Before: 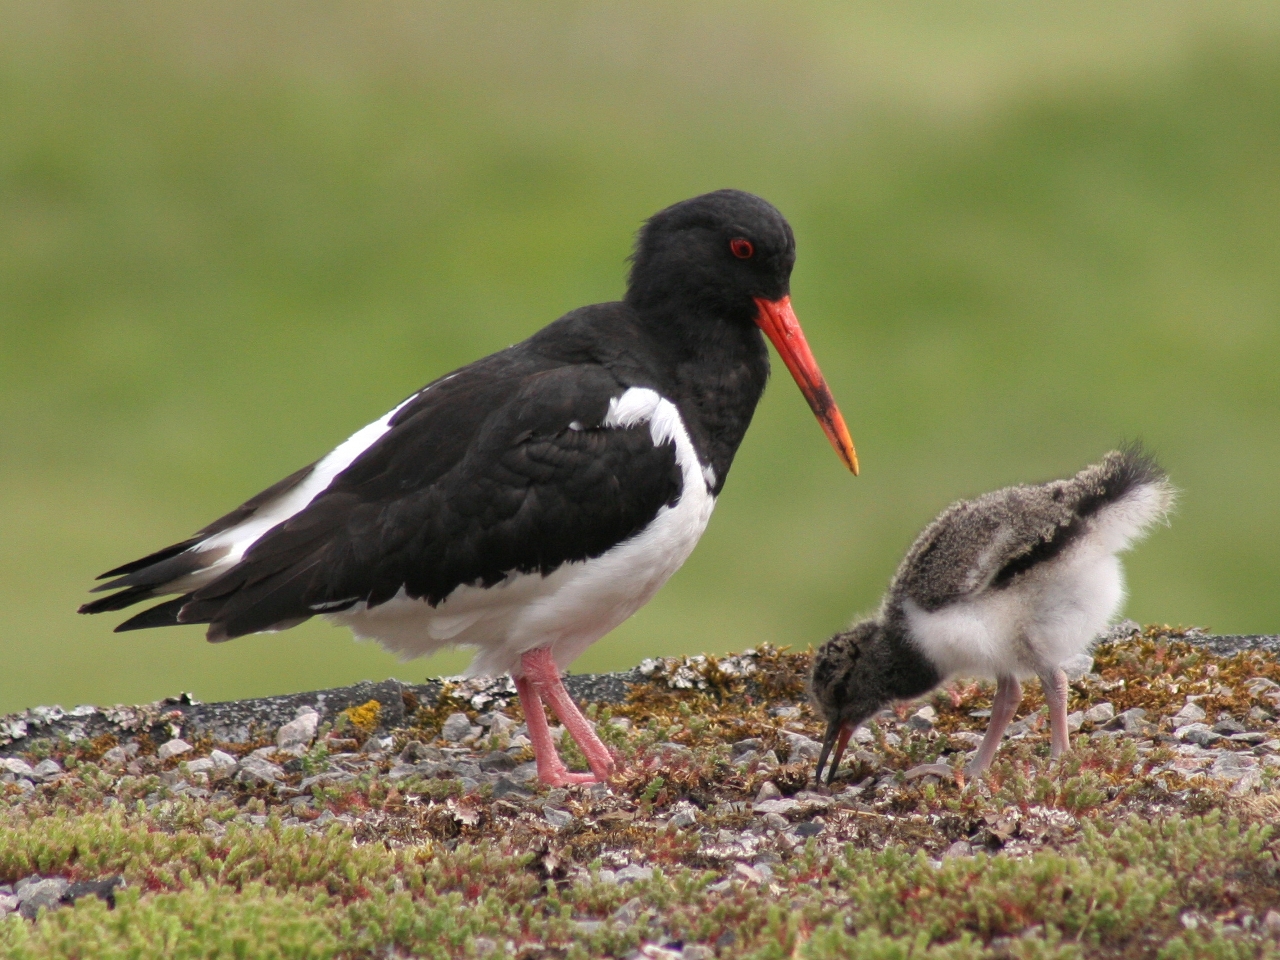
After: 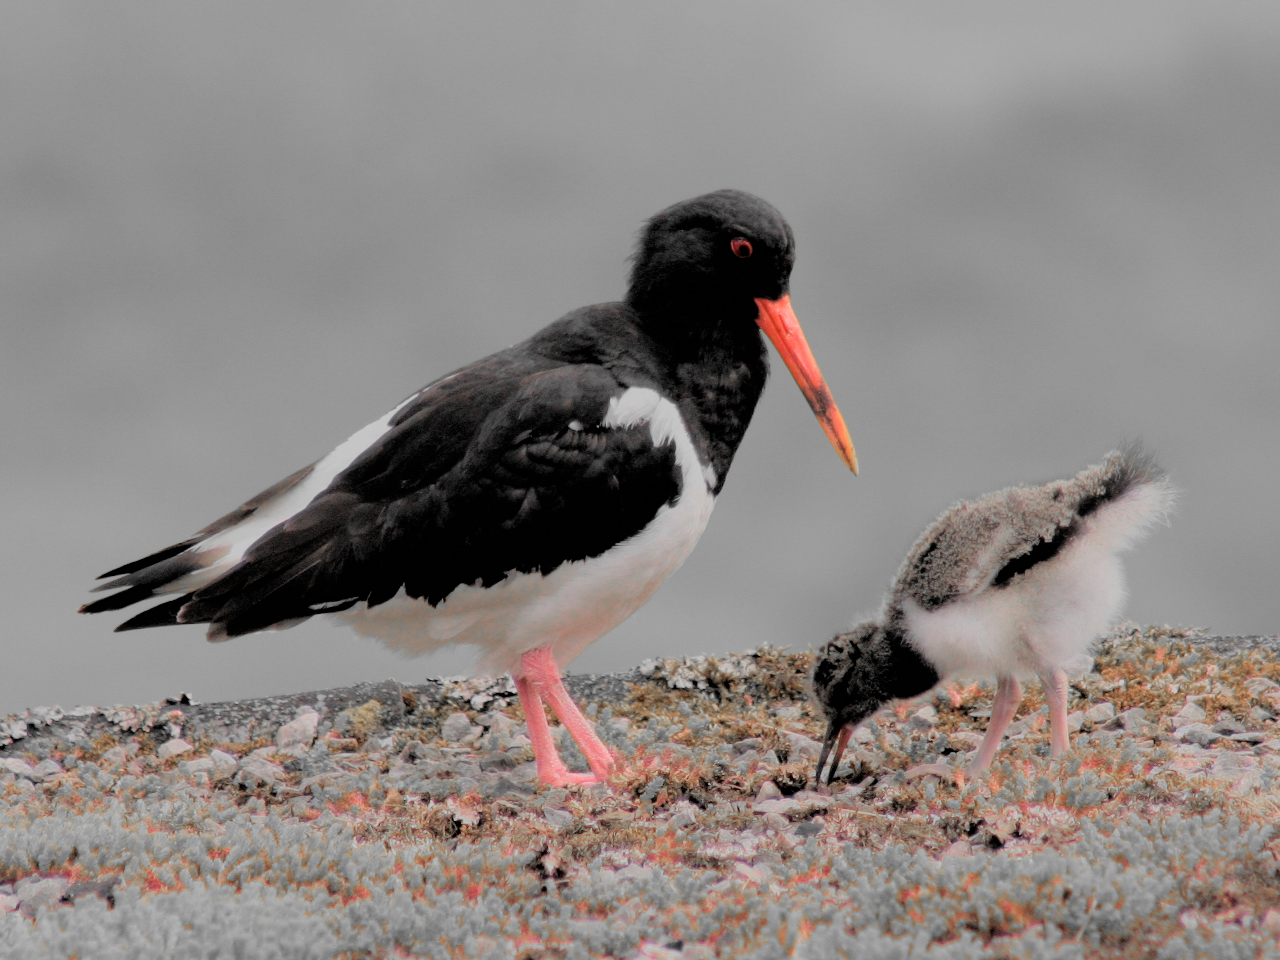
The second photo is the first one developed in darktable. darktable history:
filmic rgb: black relative exposure -4.46 EV, white relative exposure 6.6 EV, hardness 1.83, contrast 0.506, color science v6 (2022)
tone equalizer: -8 EV -0.718 EV, -7 EV -0.732 EV, -6 EV -0.612 EV, -5 EV -0.404 EV, -3 EV 0.371 EV, -2 EV 0.6 EV, -1 EV 0.7 EV, +0 EV 0.733 EV
color zones: curves: ch0 [(0, 0.65) (0.096, 0.644) (0.221, 0.539) (0.429, 0.5) (0.571, 0.5) (0.714, 0.5) (0.857, 0.5) (1, 0.65)]; ch1 [(0, 0.5) (0.143, 0.5) (0.257, -0.002) (0.429, 0.04) (0.571, -0.001) (0.714, -0.015) (0.857, 0.024) (1, 0.5)]
